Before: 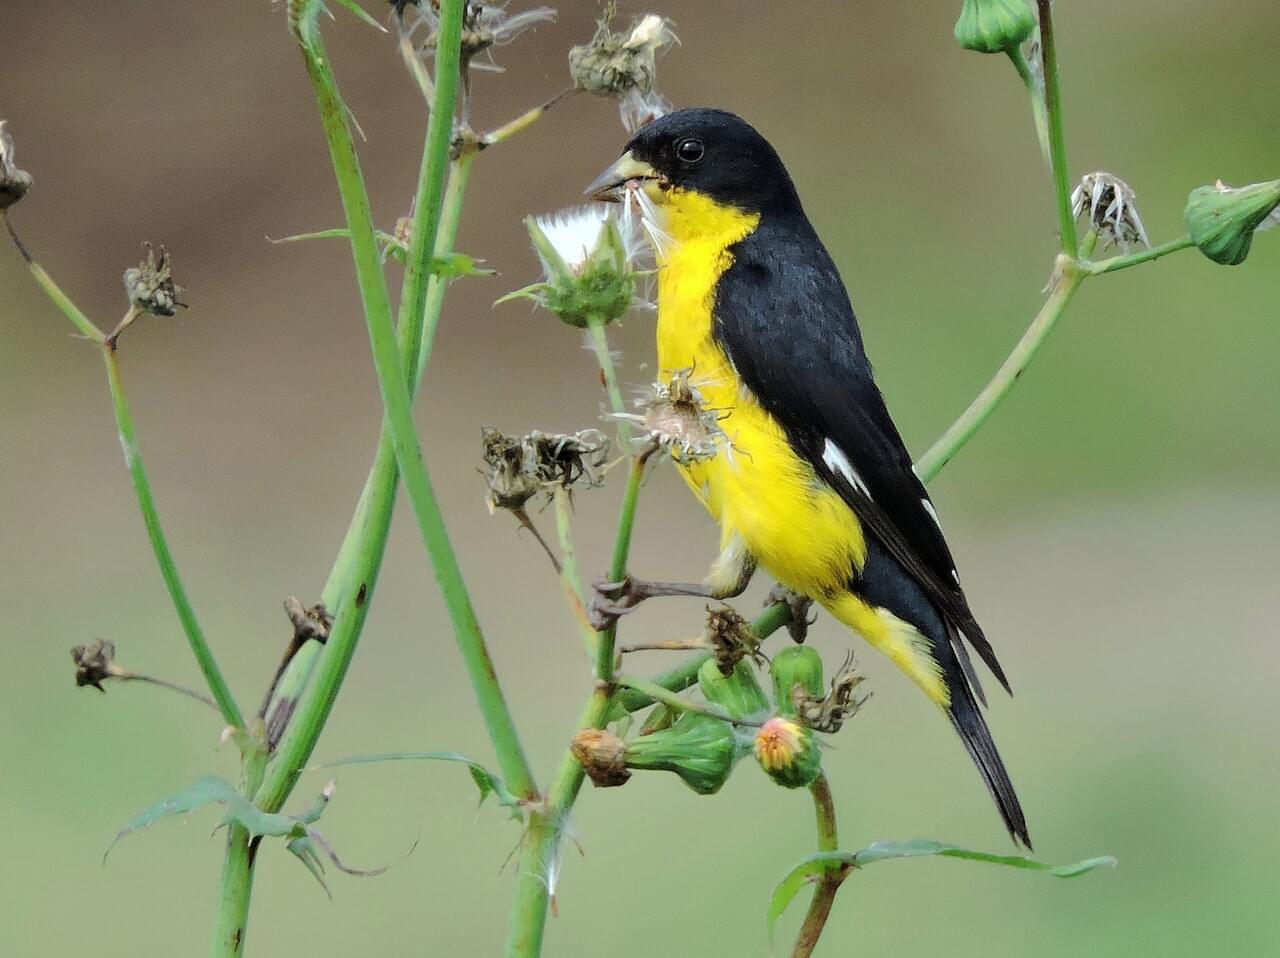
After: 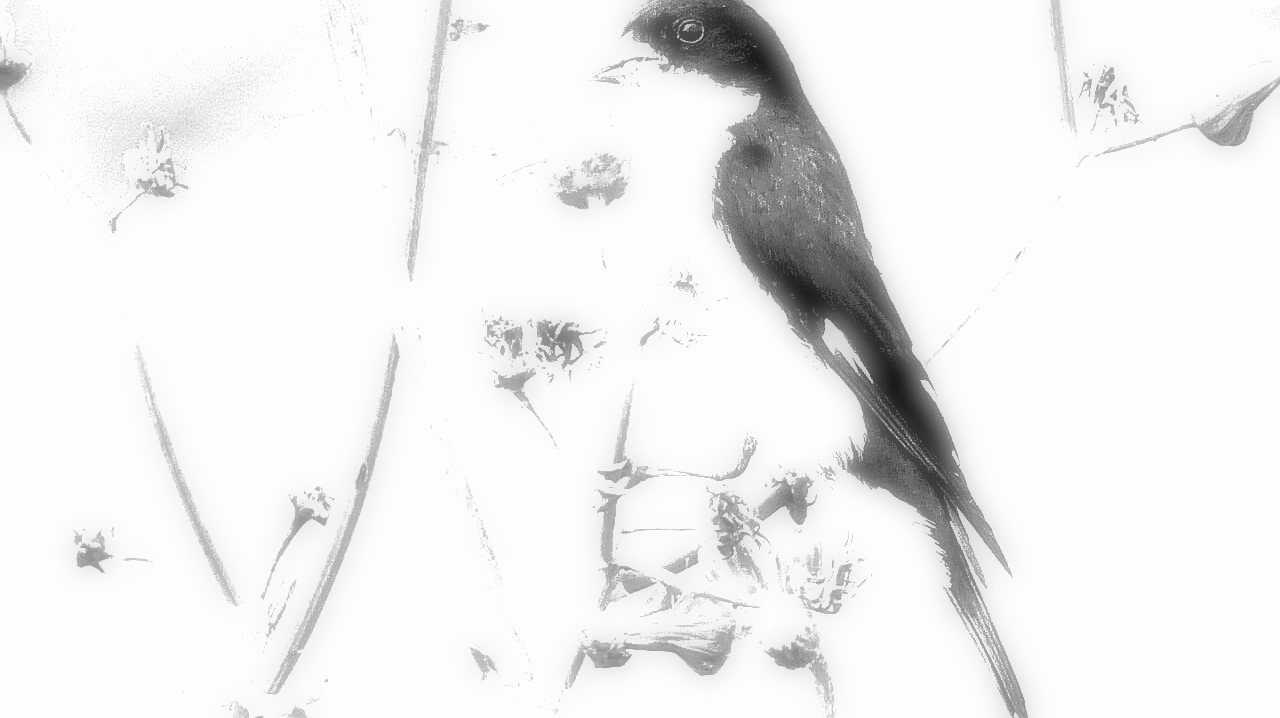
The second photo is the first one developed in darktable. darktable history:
monochrome: a 73.58, b 64.21
rgb levels: levels [[0.029, 0.461, 0.922], [0, 0.5, 1], [0, 0.5, 1]]
crop and rotate: top 12.5%, bottom 12.5%
contrast brightness saturation: saturation -0.1
soften: on, module defaults
sharpen: on, module defaults
white balance: red 4.26, blue 1.802
shadows and highlights: on, module defaults
